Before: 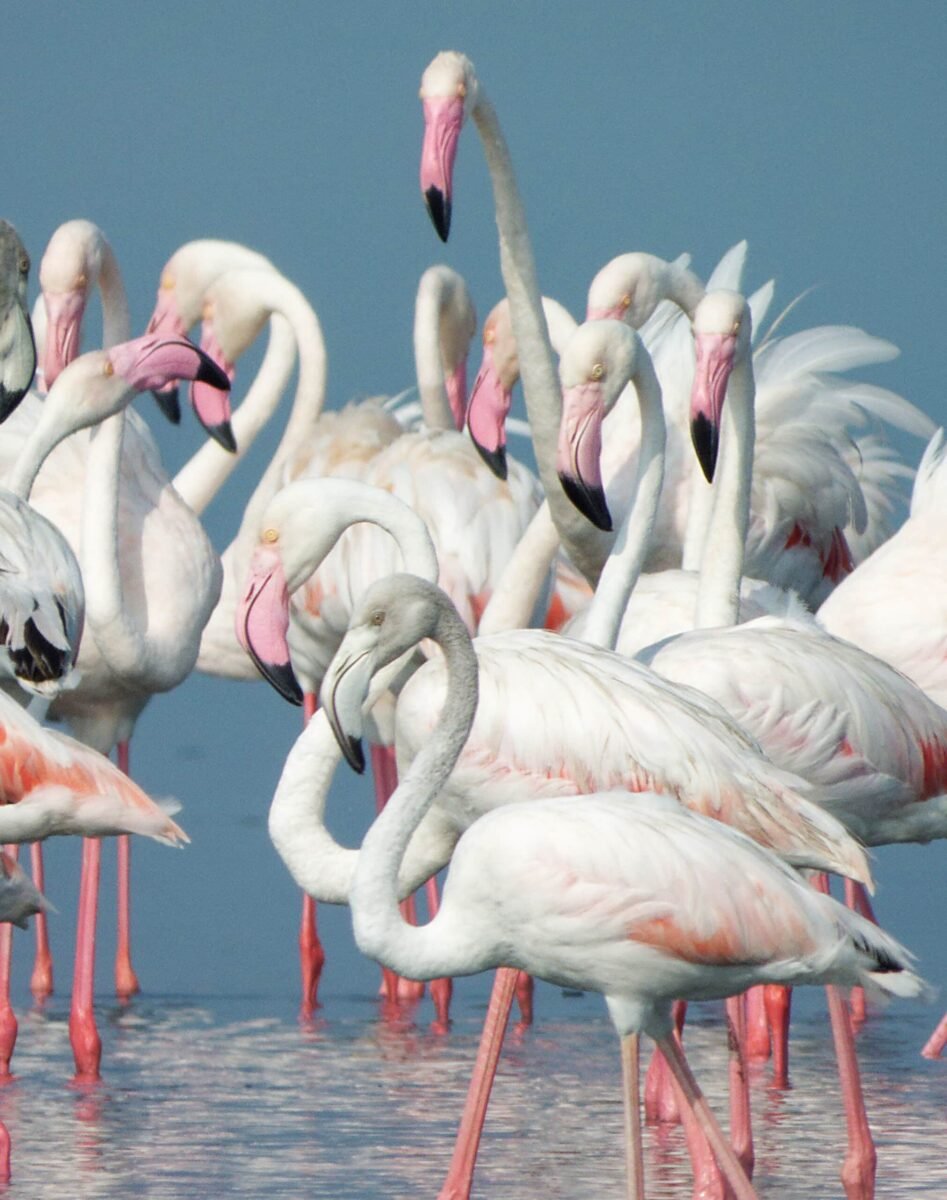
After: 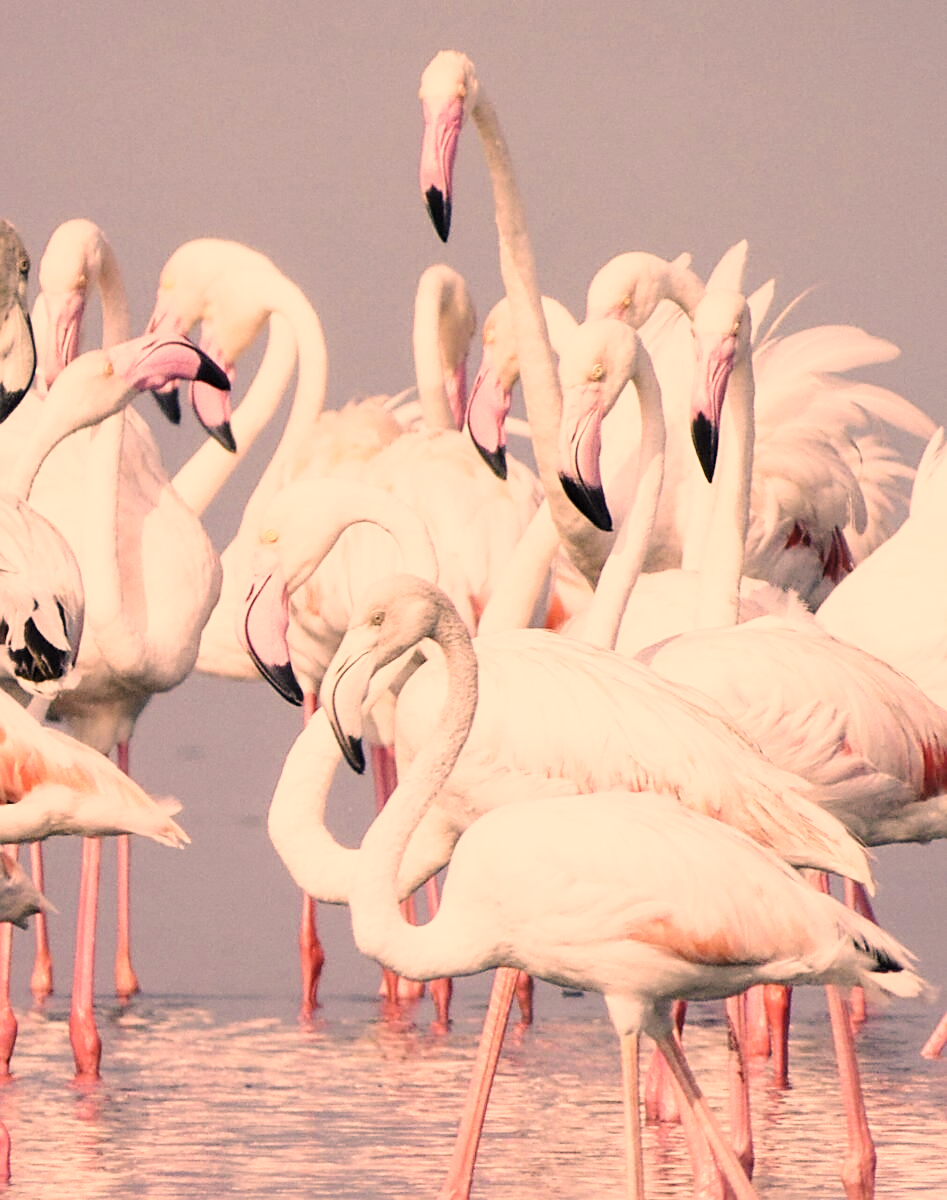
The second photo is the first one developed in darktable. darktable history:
color correction: highlights a* 40, highlights b* 40, saturation 0.69
base curve: curves: ch0 [(0, 0) (0.028, 0.03) (0.121, 0.232) (0.46, 0.748) (0.859, 0.968) (1, 1)], preserve colors none
sharpen: on, module defaults
tone equalizer: on, module defaults
